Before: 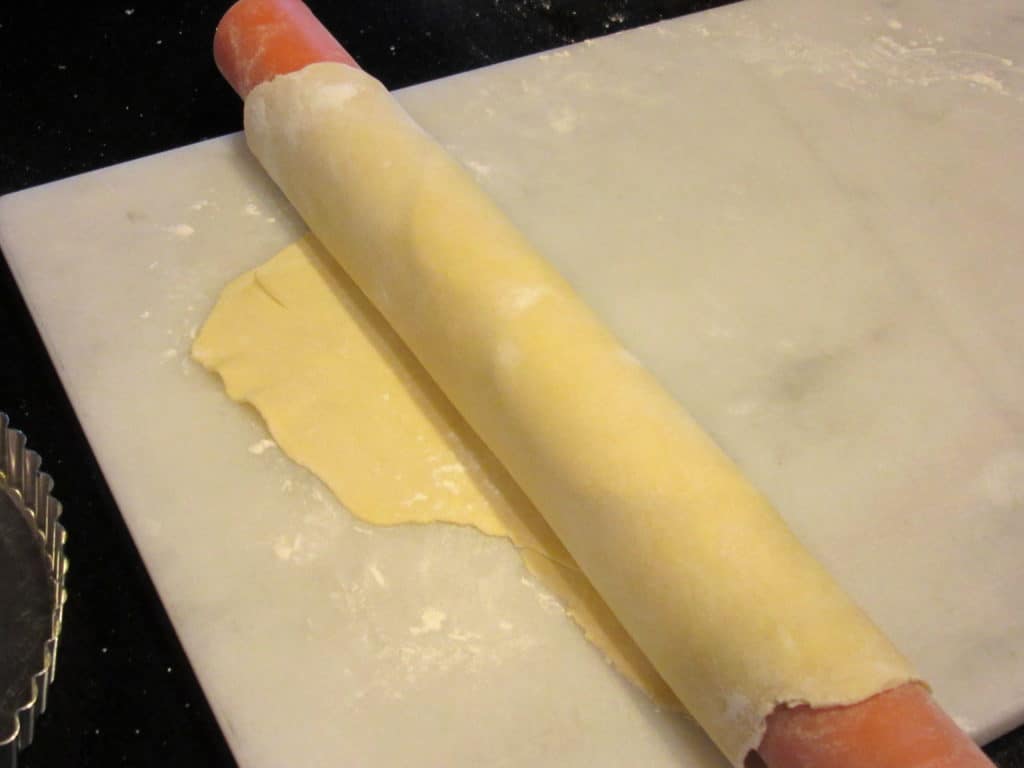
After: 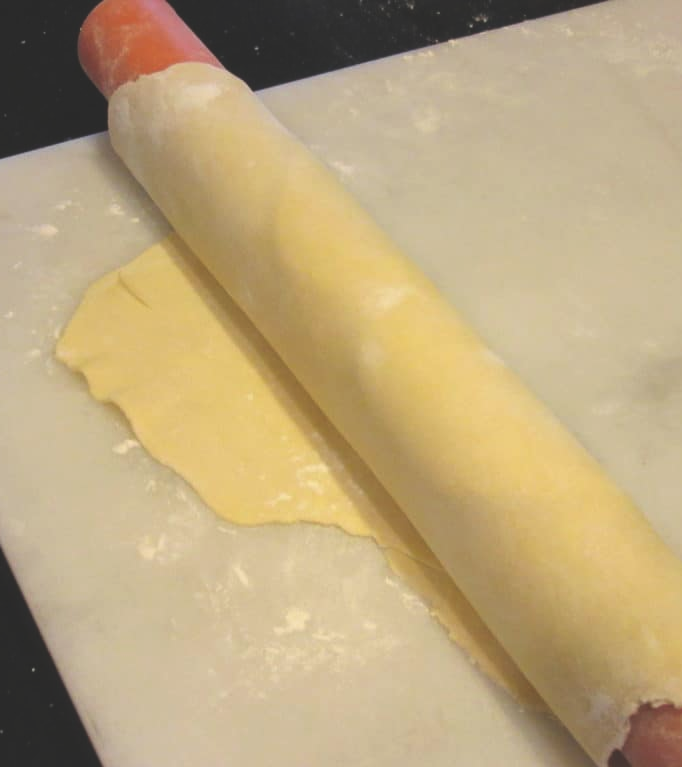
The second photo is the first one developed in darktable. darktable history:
exposure: black level correction -0.023, exposure -0.039 EV, compensate highlight preservation false
crop and rotate: left 13.342%, right 19.991%
